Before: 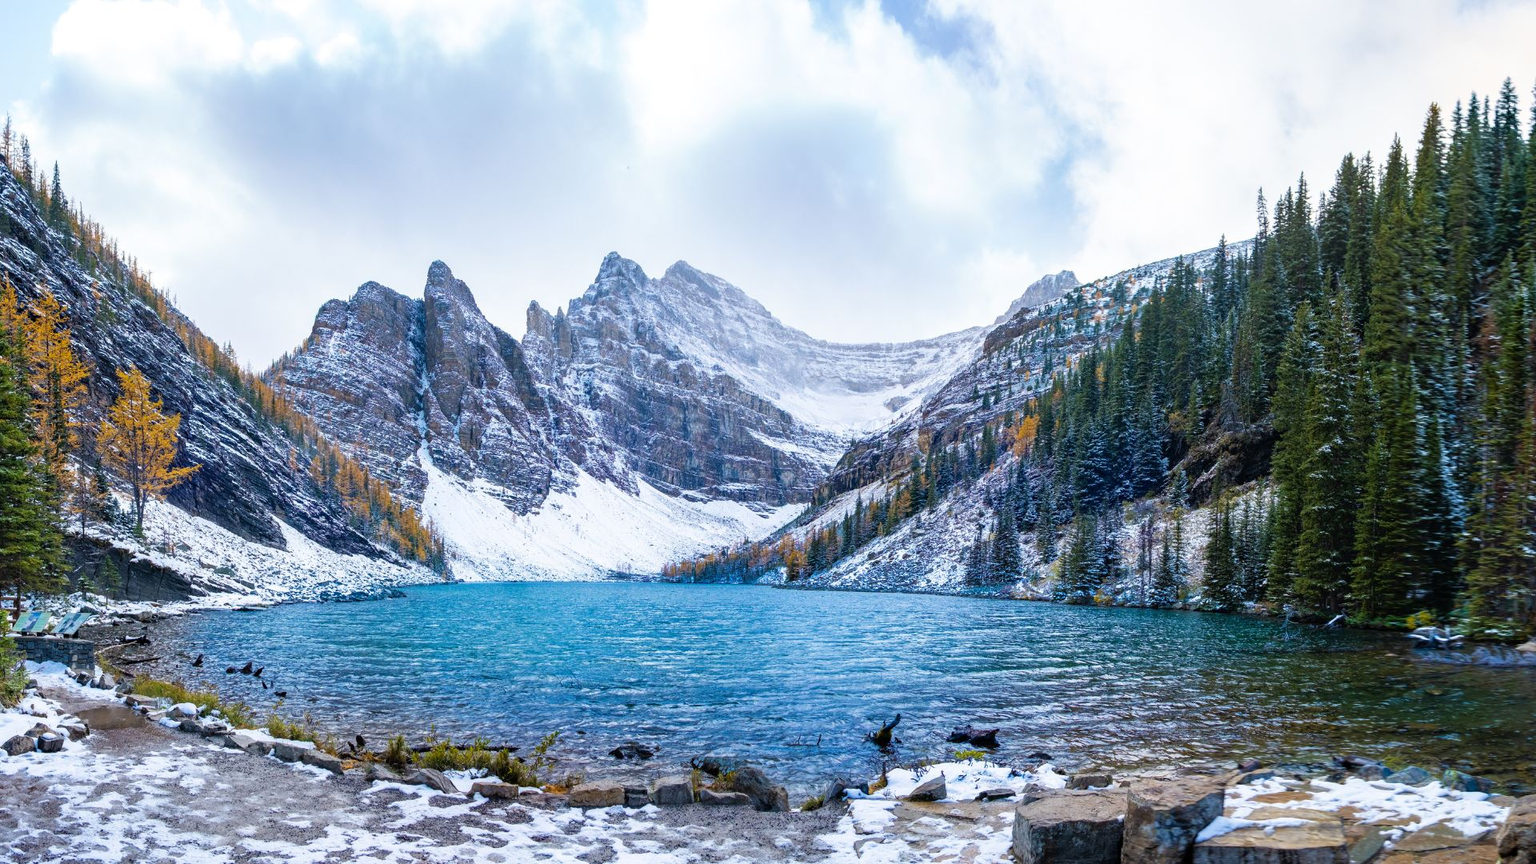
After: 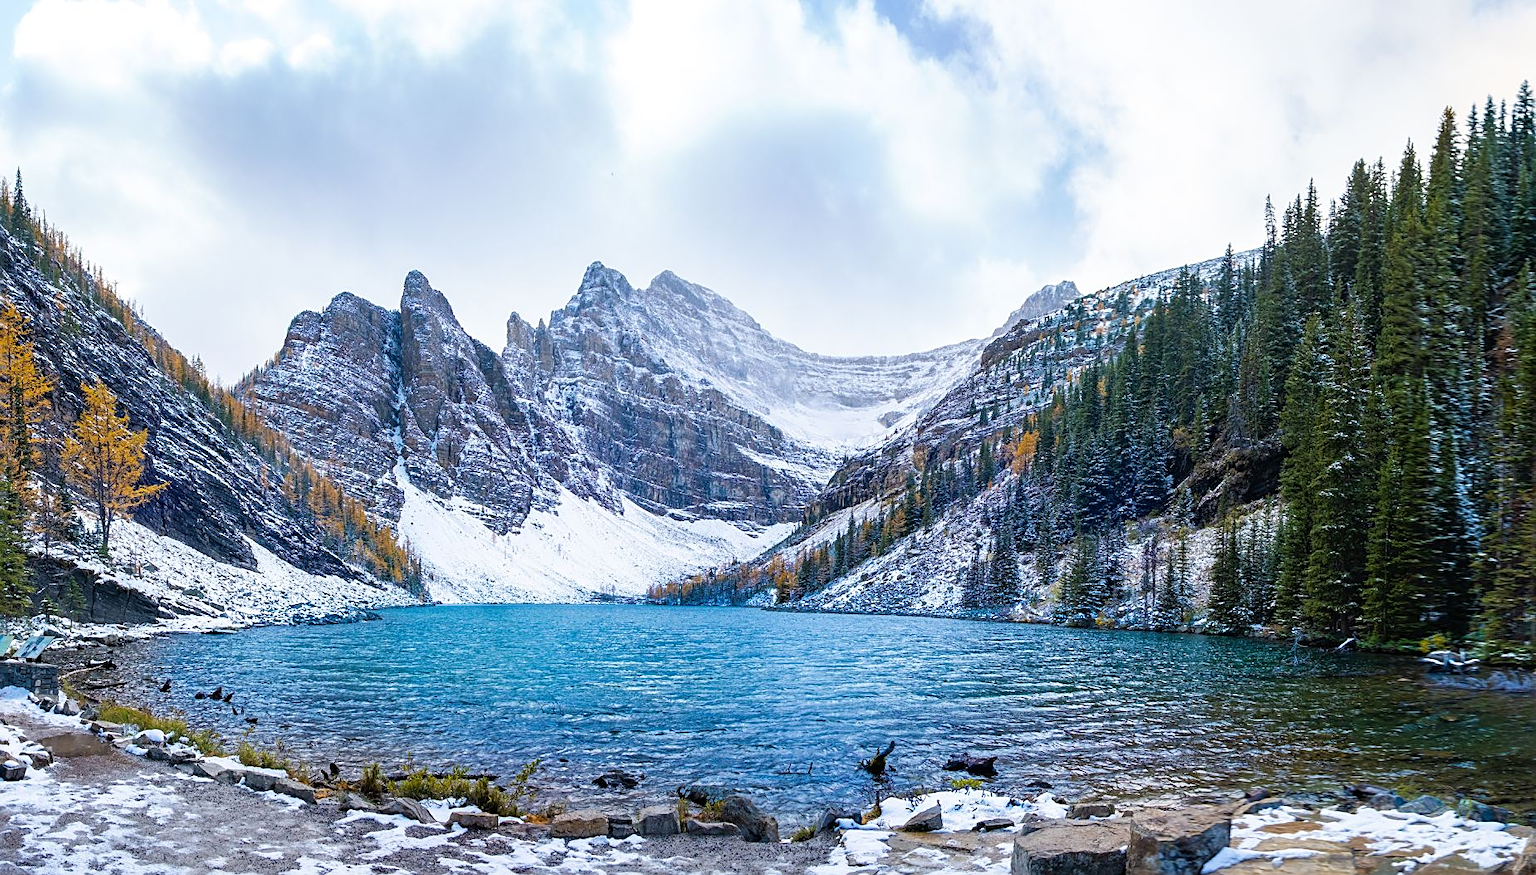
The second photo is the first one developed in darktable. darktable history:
crop and rotate: left 2.536%, right 1.107%, bottom 2.246%
sharpen: on, module defaults
